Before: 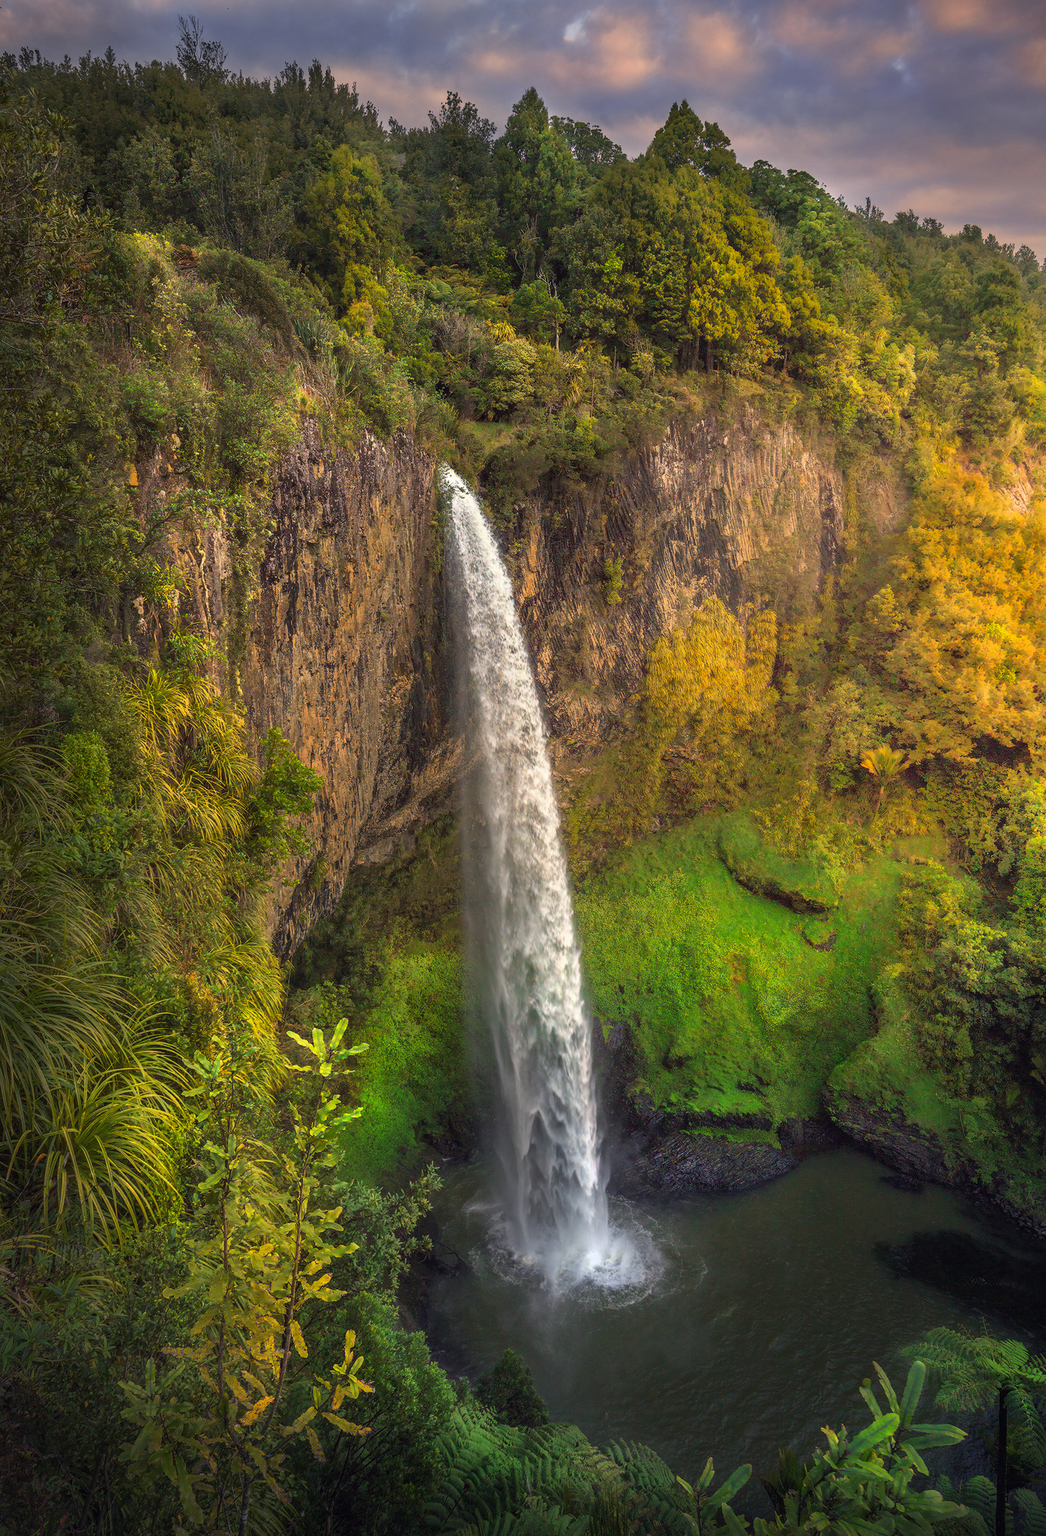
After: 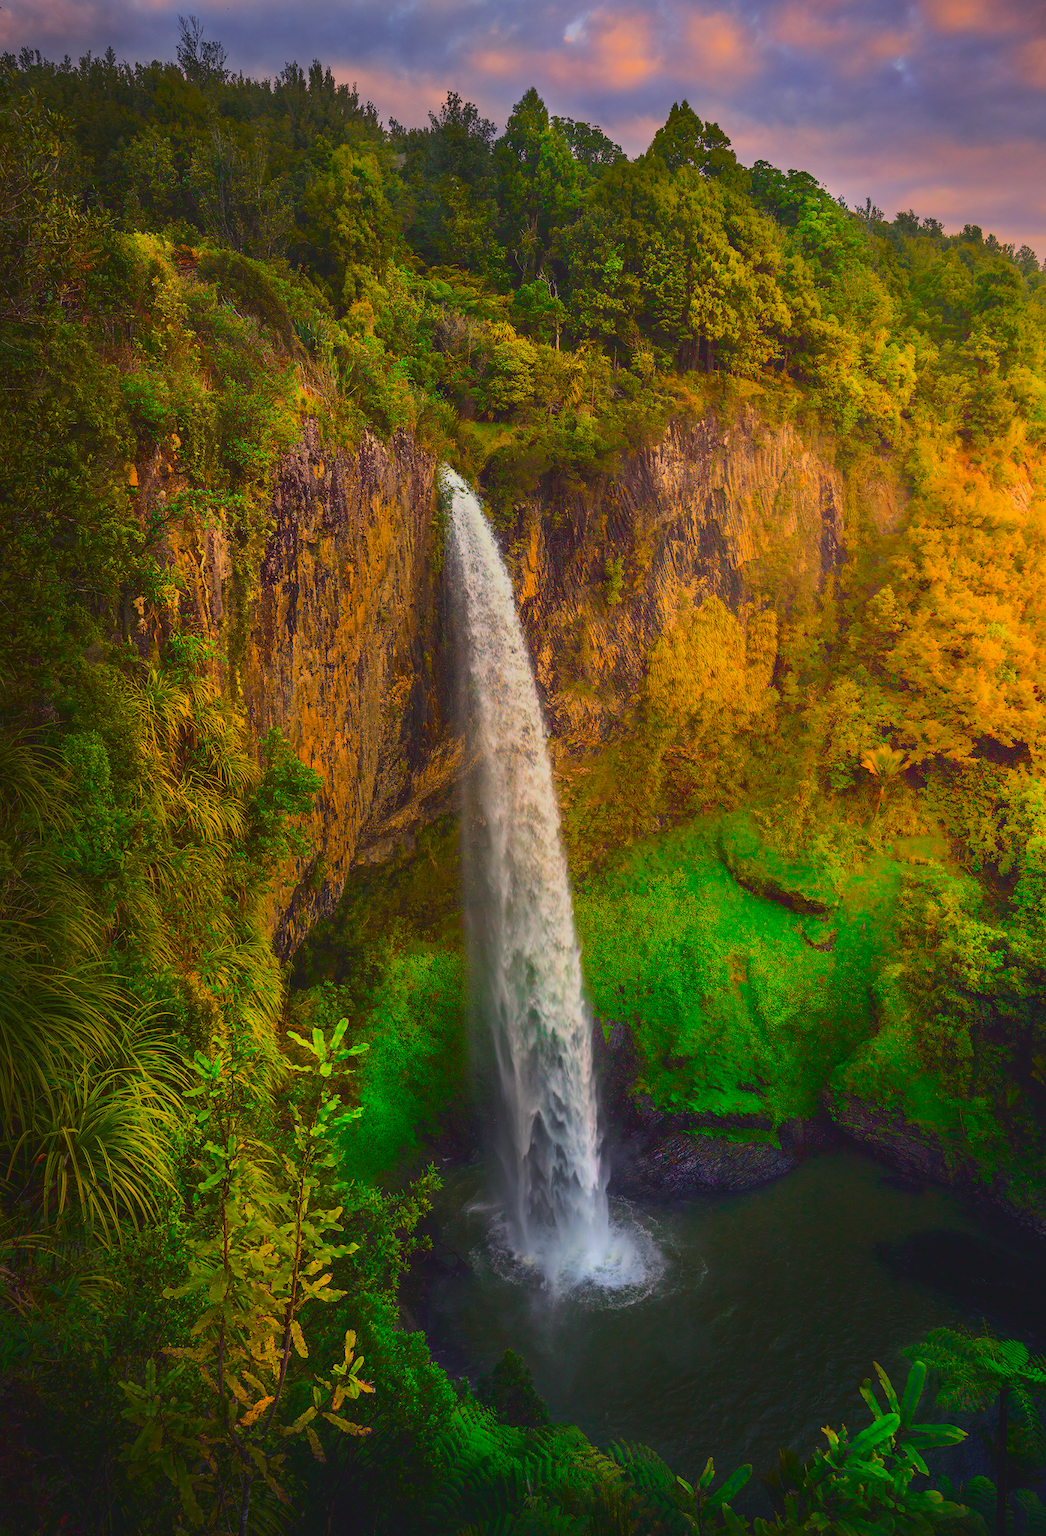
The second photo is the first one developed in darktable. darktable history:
color balance rgb: perceptual saturation grading › global saturation 20%, global vibrance 20%
local contrast: detail 70%
tone curve: curves: ch0 [(0, 0) (0.126, 0.061) (0.338, 0.285) (0.494, 0.518) (0.703, 0.762) (1, 1)]; ch1 [(0, 0) (0.389, 0.313) (0.457, 0.442) (0.5, 0.501) (0.55, 0.578) (1, 1)]; ch2 [(0, 0) (0.44, 0.424) (0.501, 0.499) (0.557, 0.564) (0.613, 0.67) (0.707, 0.746) (1, 1)], color space Lab, independent channels, preserve colors none
